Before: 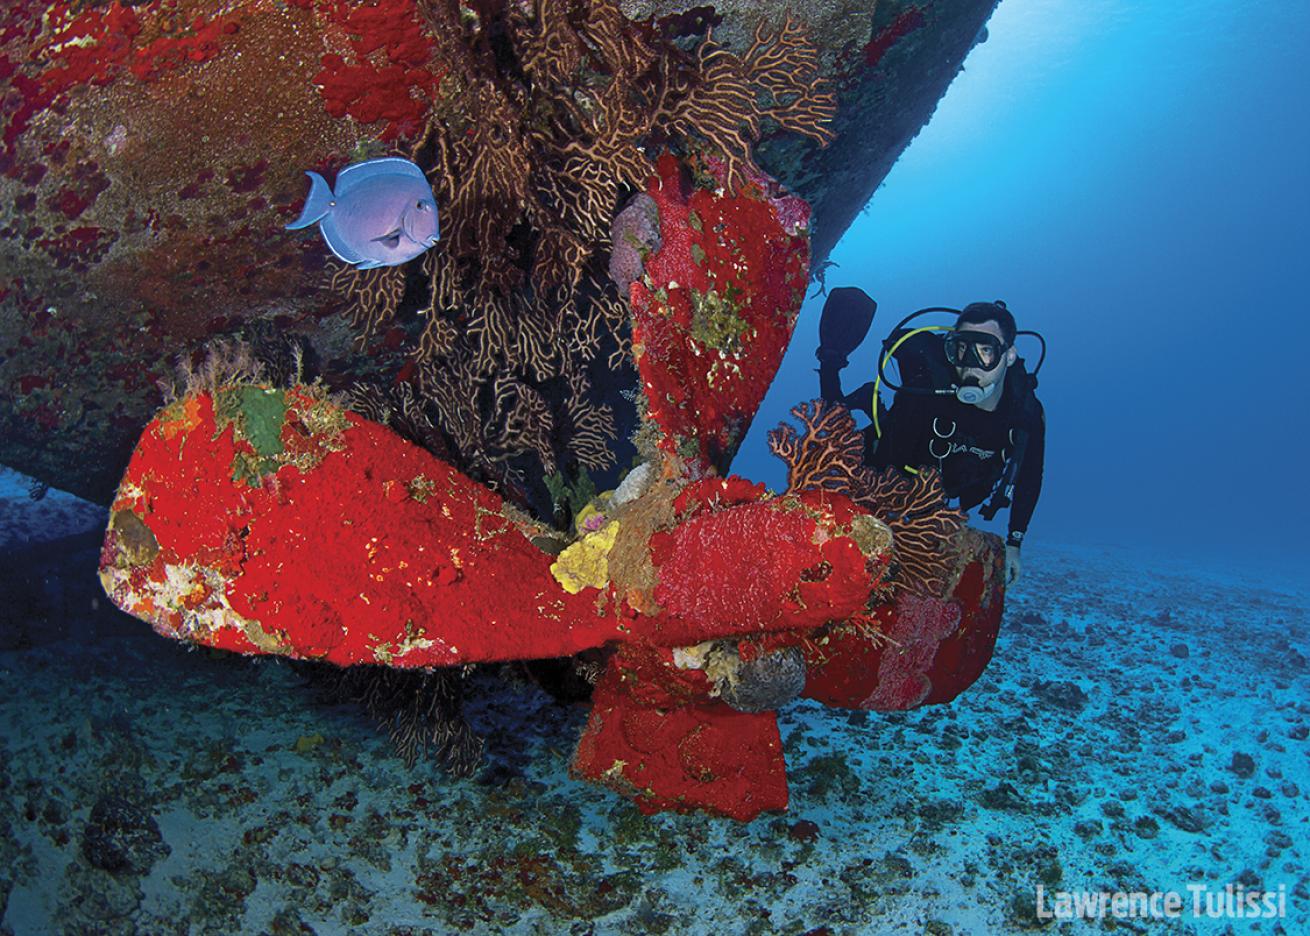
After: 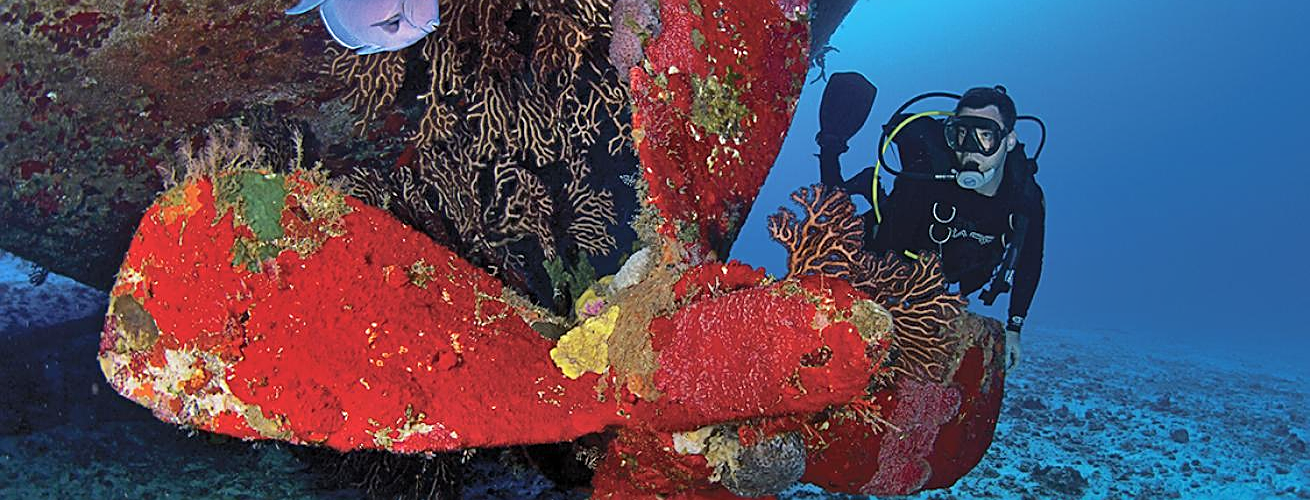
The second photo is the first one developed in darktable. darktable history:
sharpen: on, module defaults
crop and rotate: top 23.043%, bottom 23.437%
shadows and highlights: soften with gaussian
base curve: curves: ch0 [(0, 0) (0.297, 0.298) (1, 1)], preserve colors none
